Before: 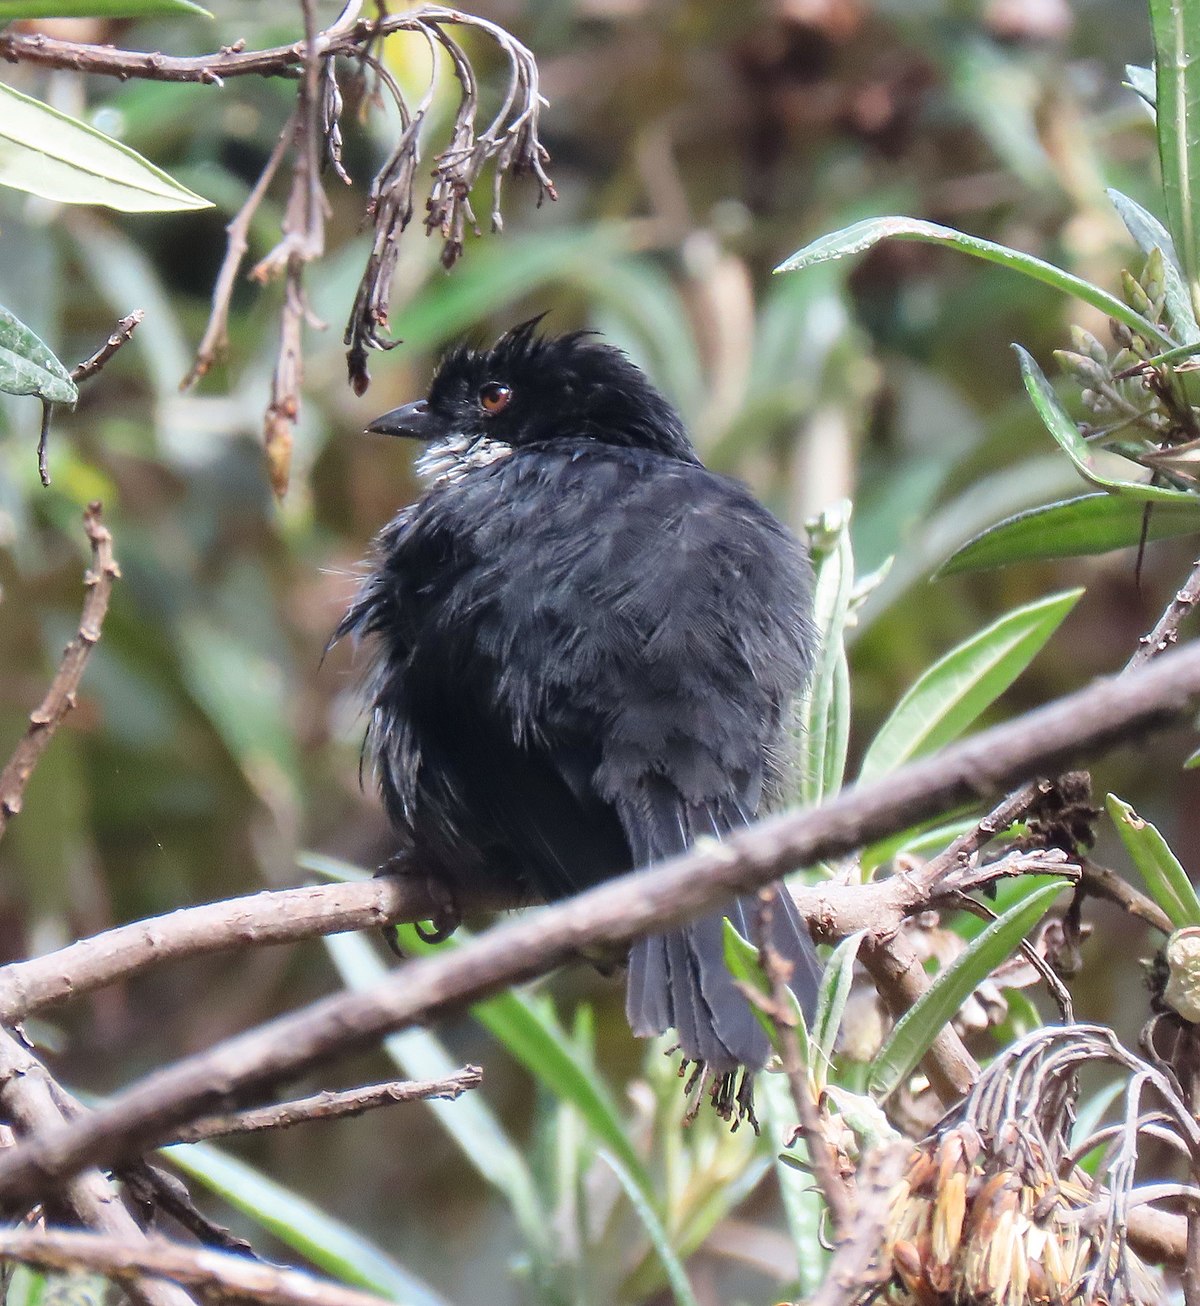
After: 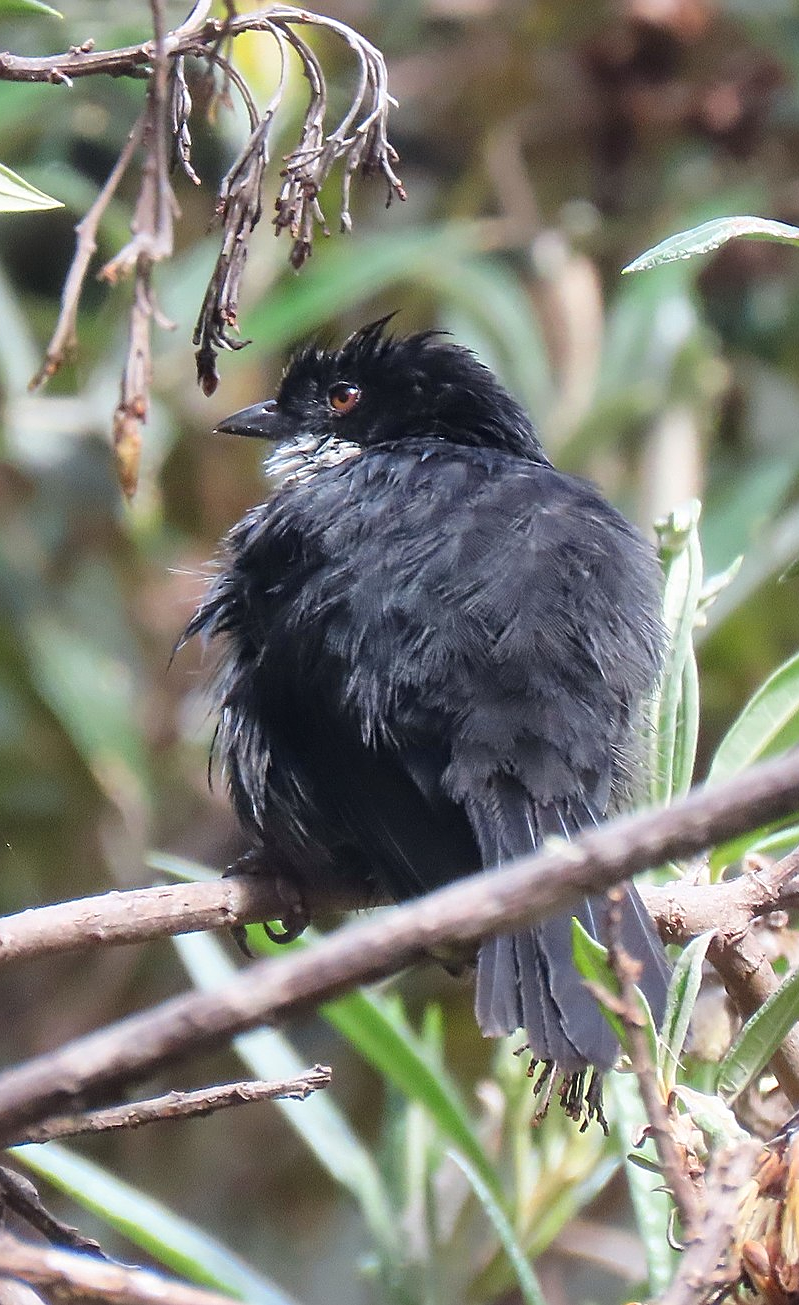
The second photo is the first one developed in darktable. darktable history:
shadows and highlights: low approximation 0.01, soften with gaussian
sharpen: on, module defaults
crop and rotate: left 12.648%, right 20.685%
bloom: size 9%, threshold 100%, strength 7%
